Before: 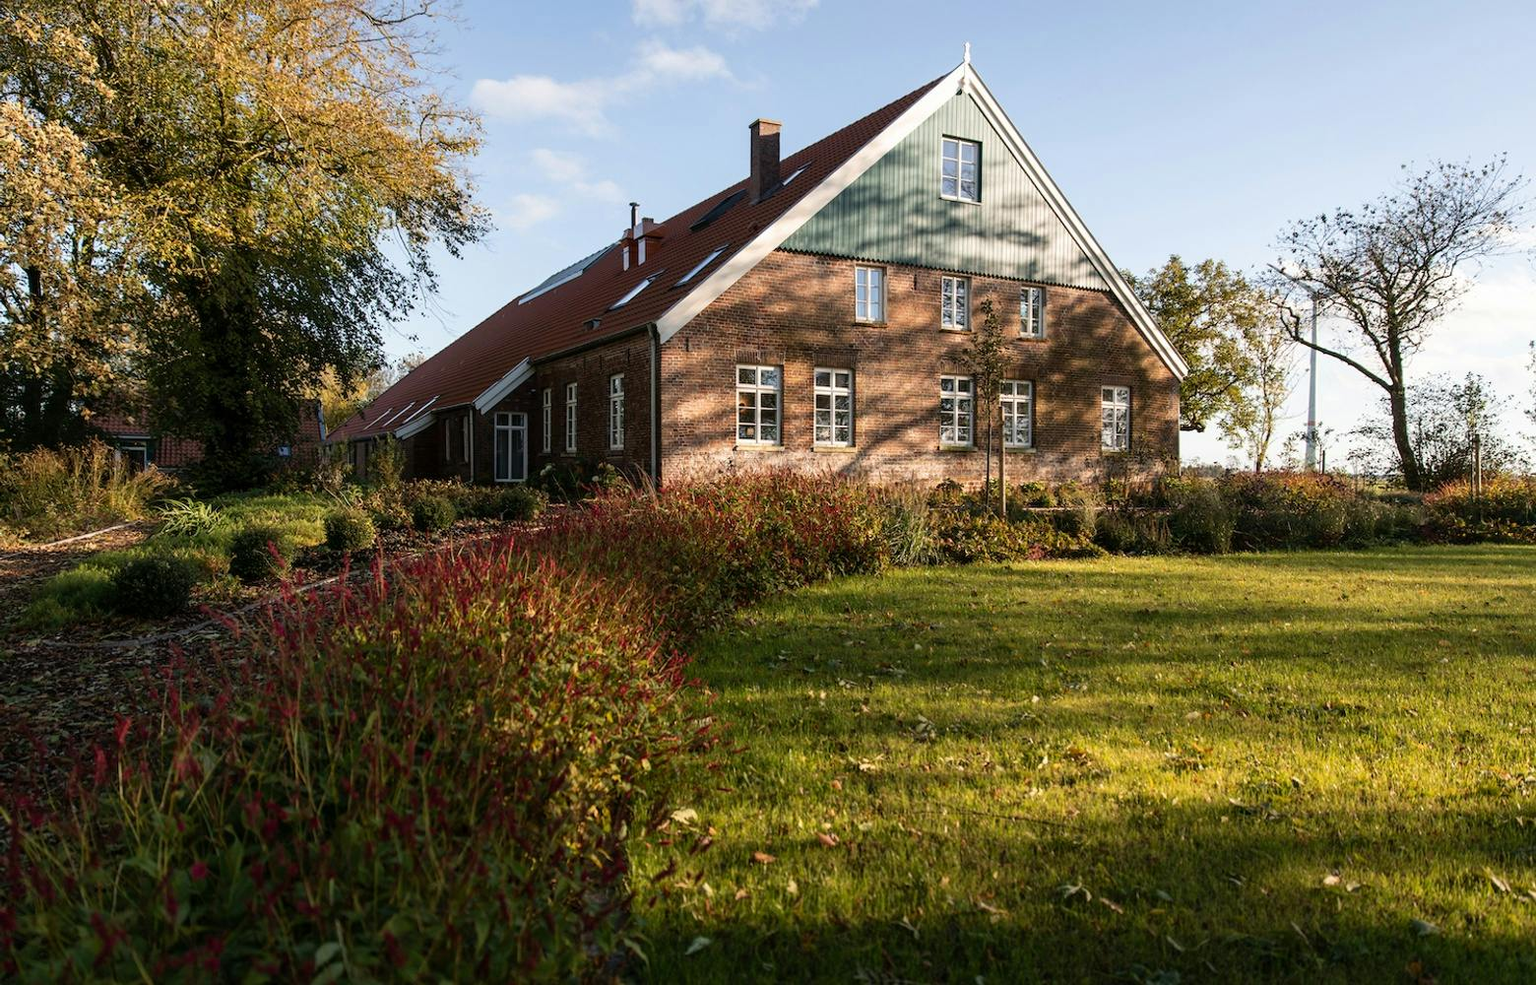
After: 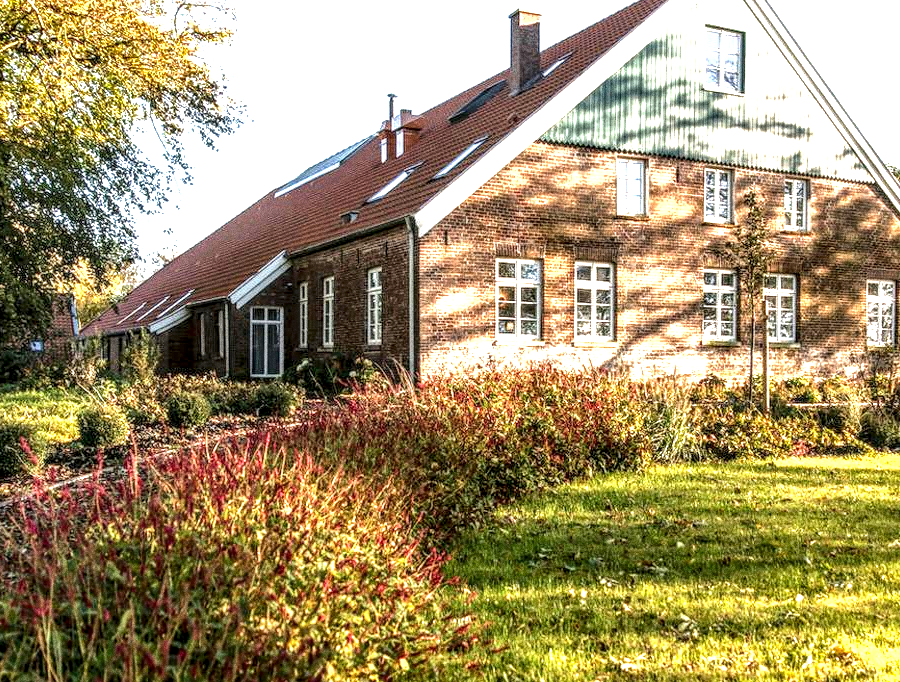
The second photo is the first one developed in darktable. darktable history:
shadows and highlights: shadows -20, white point adjustment -2, highlights -35
local contrast: highlights 0%, shadows 0%, detail 182%
crop: left 16.202%, top 11.208%, right 26.045%, bottom 20.557%
exposure: black level correction 0, exposure 1.675 EV, compensate exposure bias true, compensate highlight preservation false
grain: coarseness 11.82 ISO, strength 36.67%, mid-tones bias 74.17%
